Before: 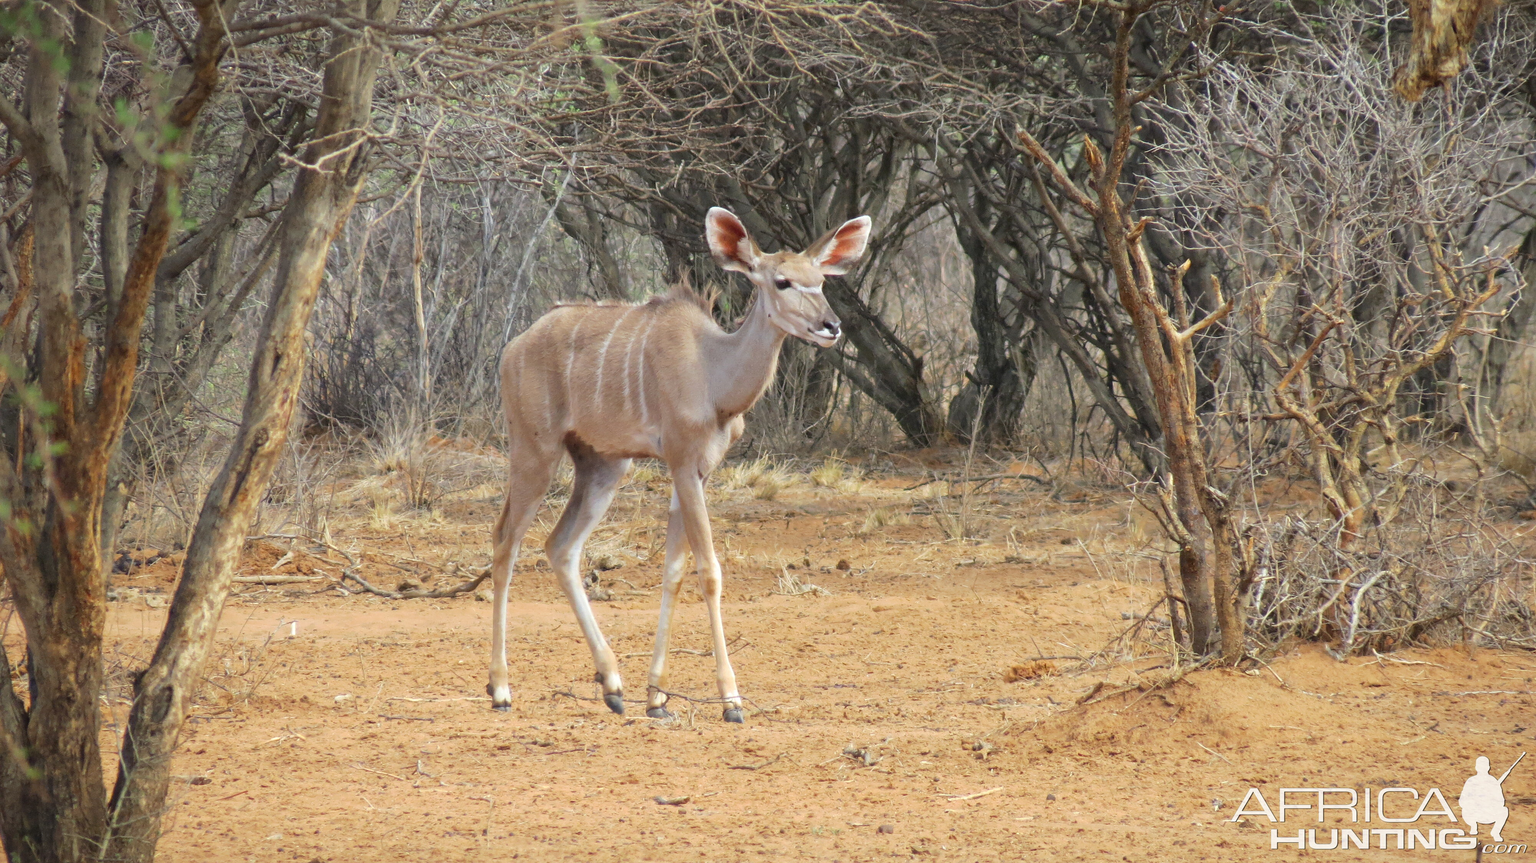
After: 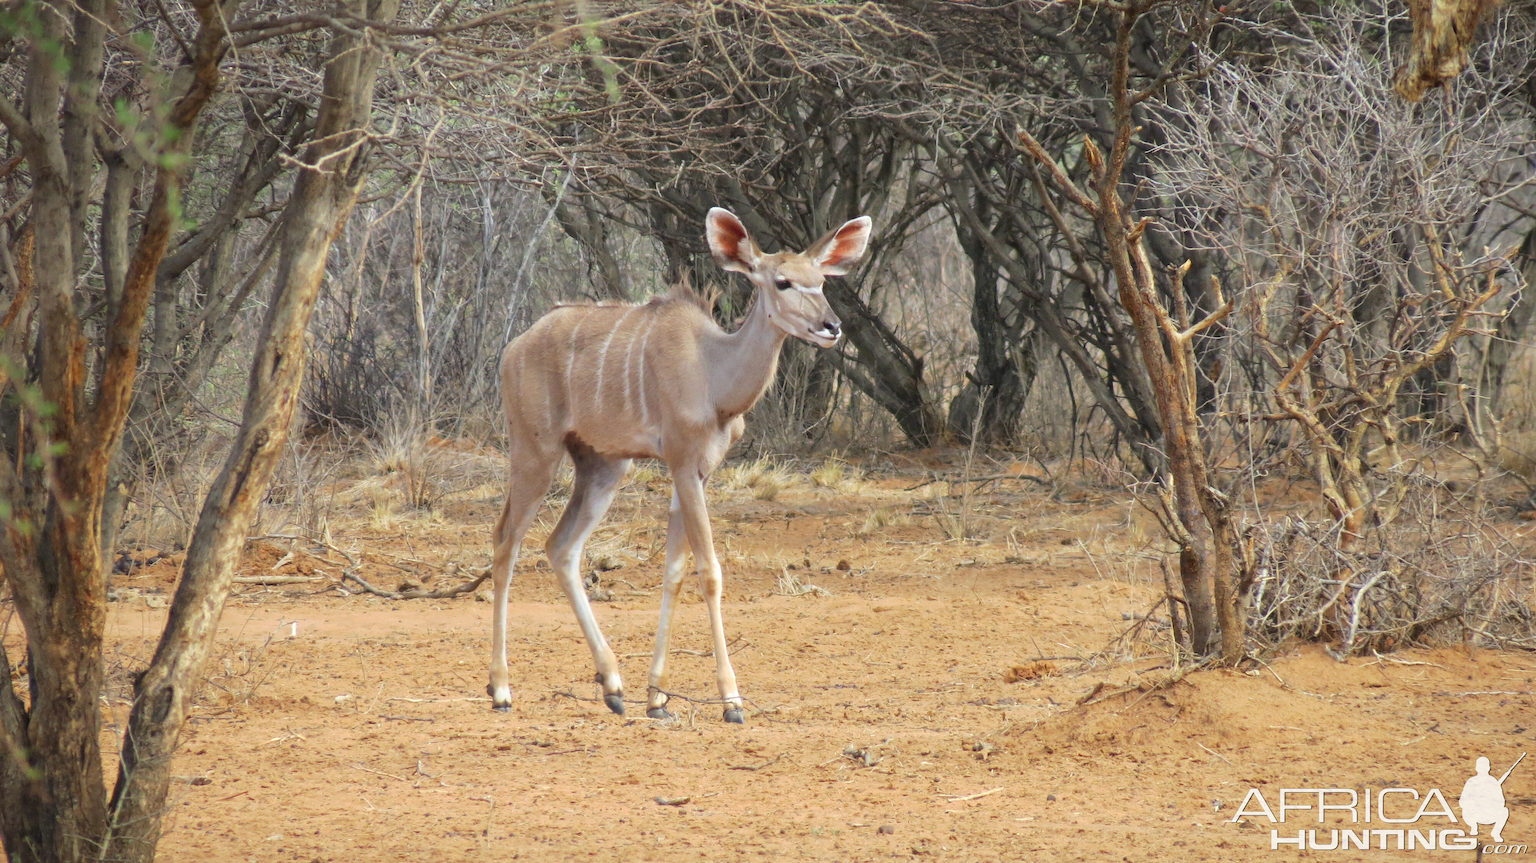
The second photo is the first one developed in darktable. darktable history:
levels: mode automatic, levels [0.016, 0.492, 0.969]
